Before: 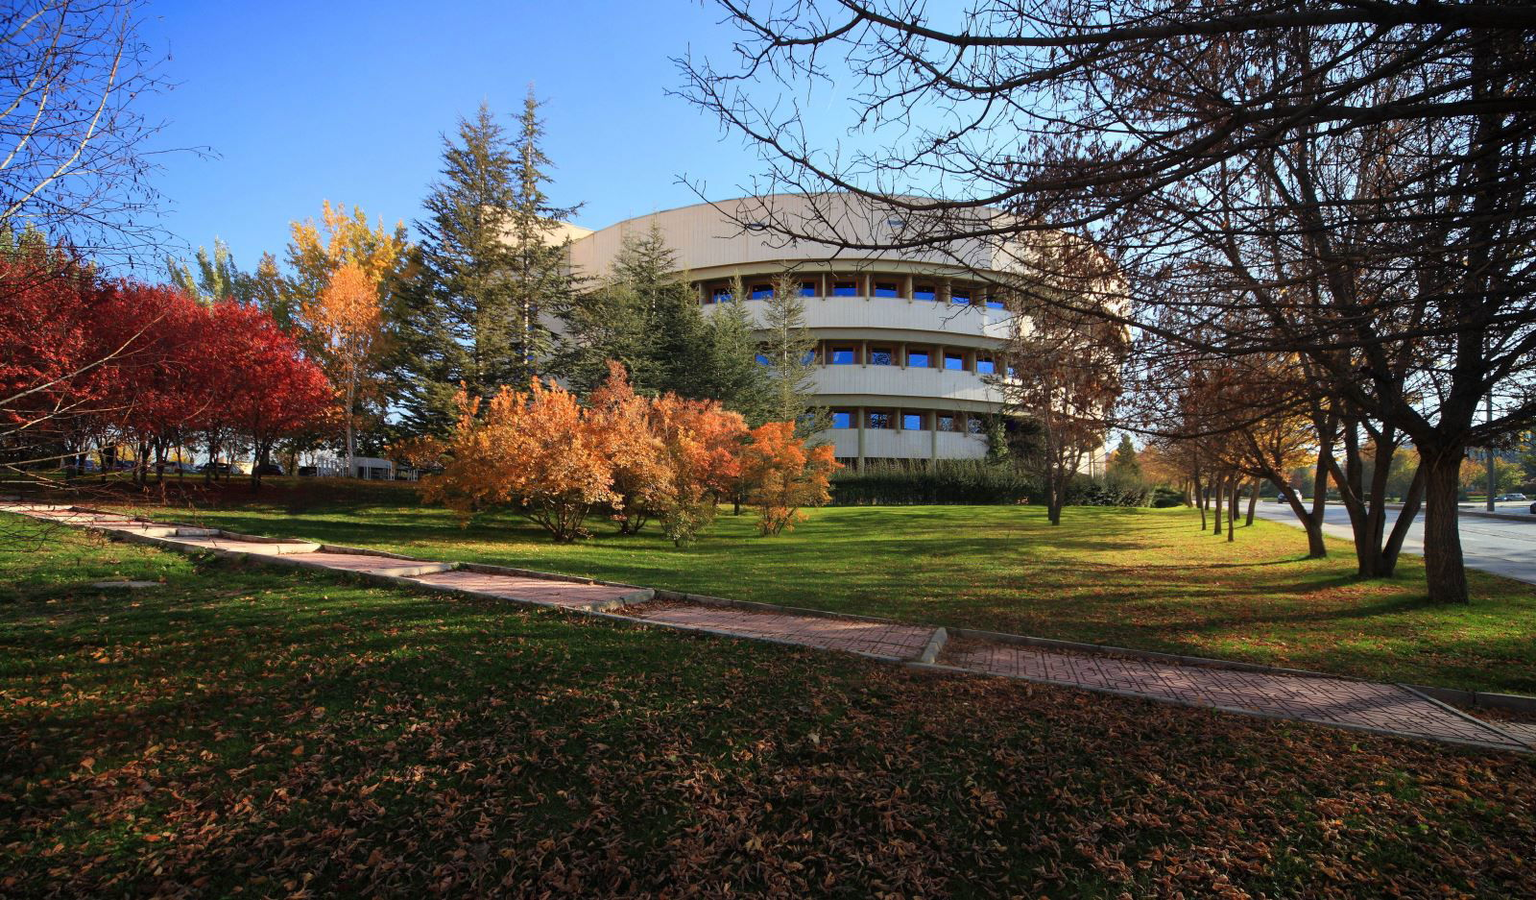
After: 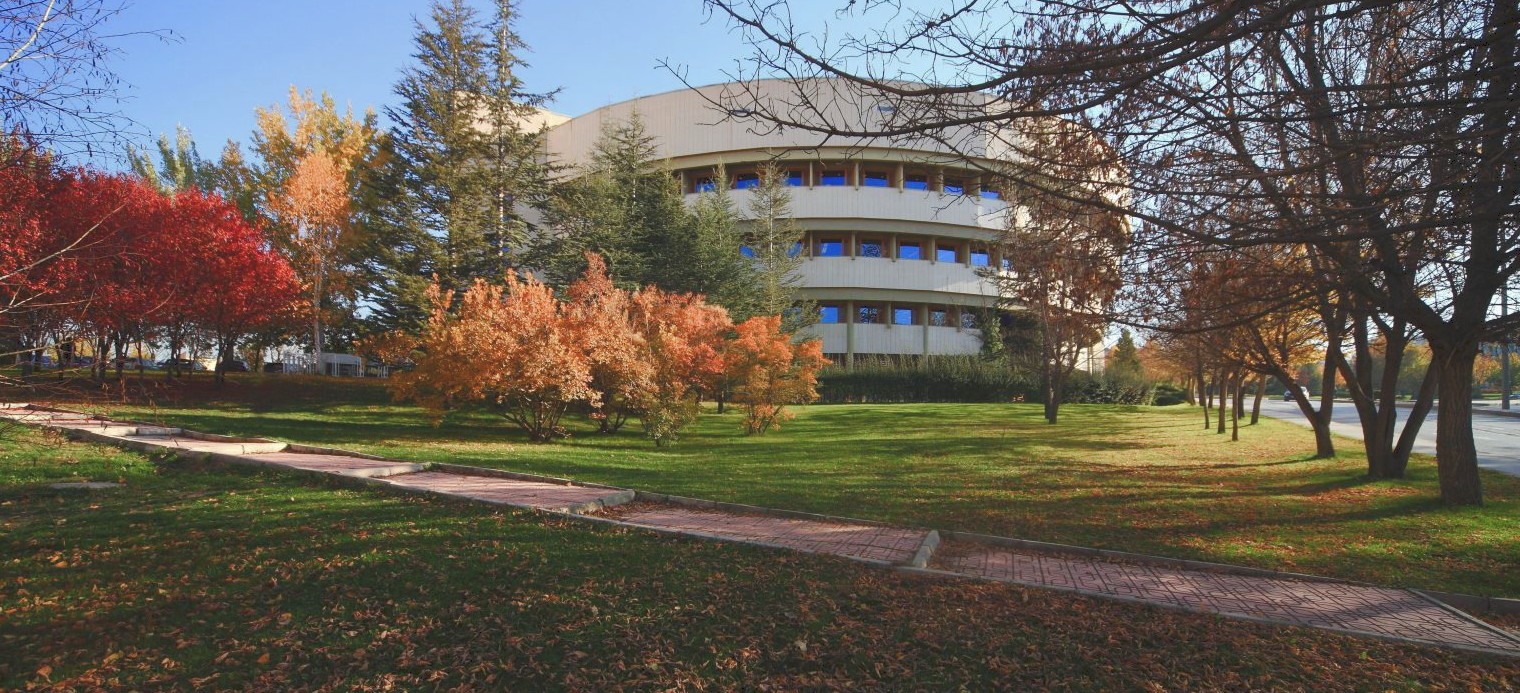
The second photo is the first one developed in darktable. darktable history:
crop and rotate: left 2.991%, top 13.302%, right 1.981%, bottom 12.636%
tone curve: curves: ch0 [(0, 0) (0.003, 0.125) (0.011, 0.139) (0.025, 0.155) (0.044, 0.174) (0.069, 0.192) (0.1, 0.211) (0.136, 0.234) (0.177, 0.262) (0.224, 0.296) (0.277, 0.337) (0.335, 0.385) (0.399, 0.436) (0.468, 0.5) (0.543, 0.573) (0.623, 0.644) (0.709, 0.713) (0.801, 0.791) (0.898, 0.881) (1, 1)], preserve colors none
color balance rgb: perceptual saturation grading › global saturation 20%, perceptual saturation grading › highlights -50%, perceptual saturation grading › shadows 30%
